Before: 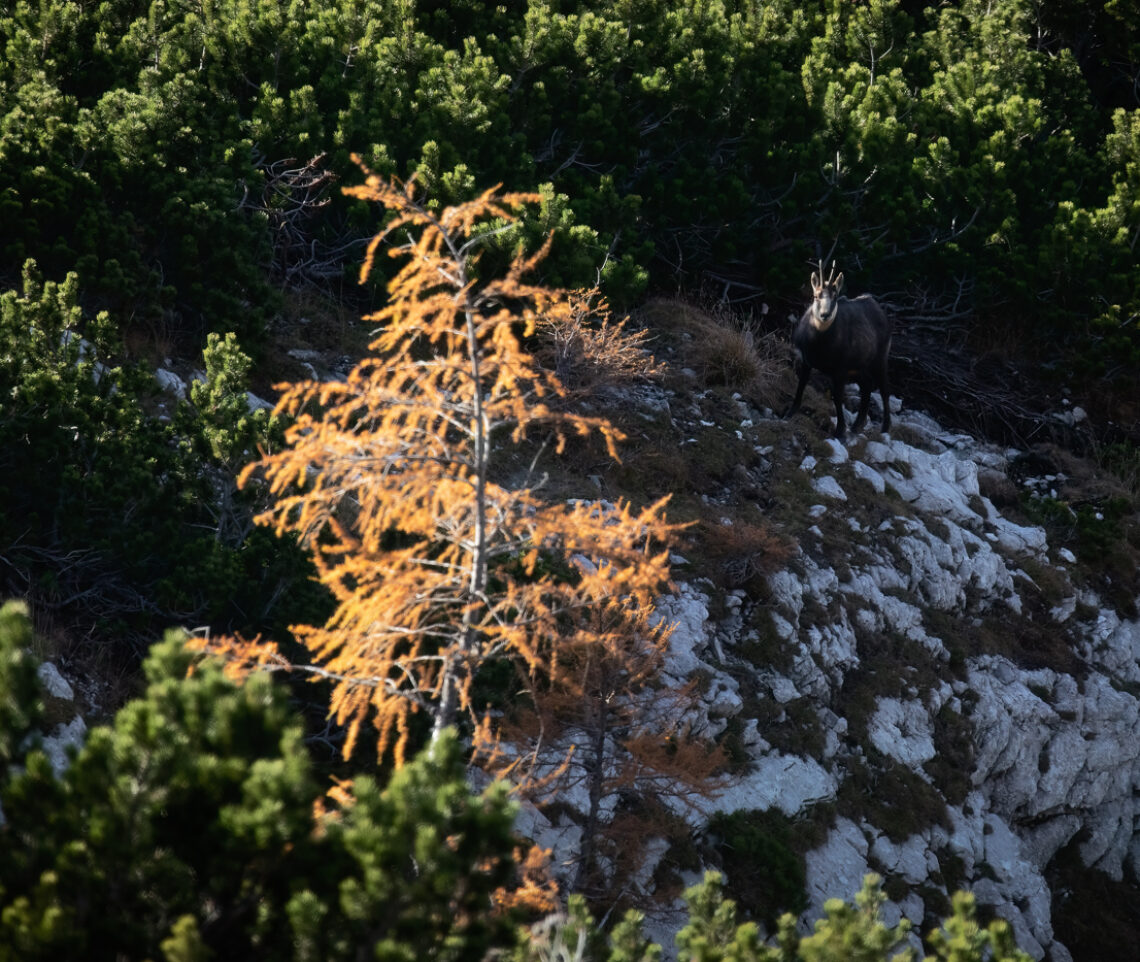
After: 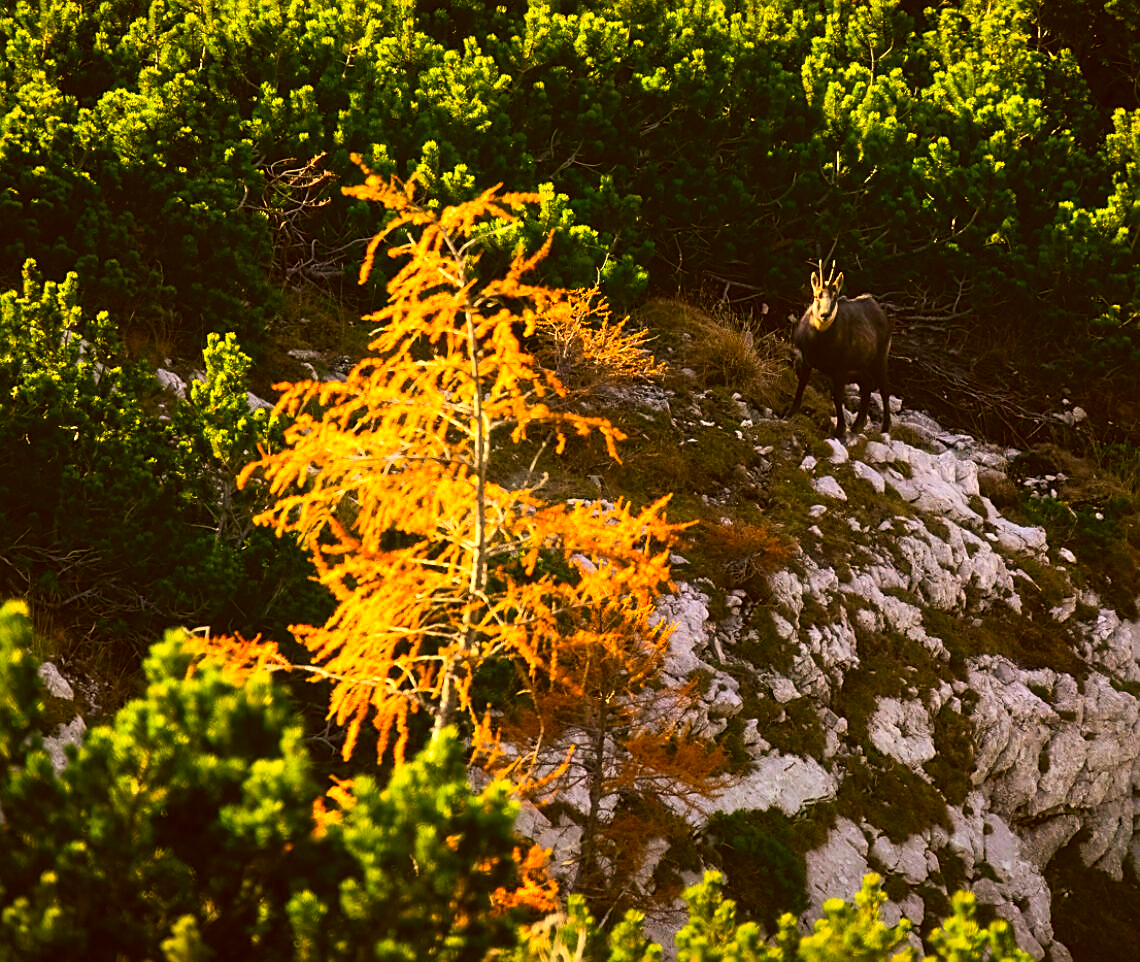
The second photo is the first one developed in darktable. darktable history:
contrast brightness saturation: contrast 0.2, brightness 0.15, saturation 0.14
color correction: highlights a* 10.44, highlights b* 30.04, shadows a* 2.73, shadows b* 17.51, saturation 1.72
exposure: black level correction 0, exposure 0.6 EV, compensate exposure bias true, compensate highlight preservation false
sharpen: amount 0.575
